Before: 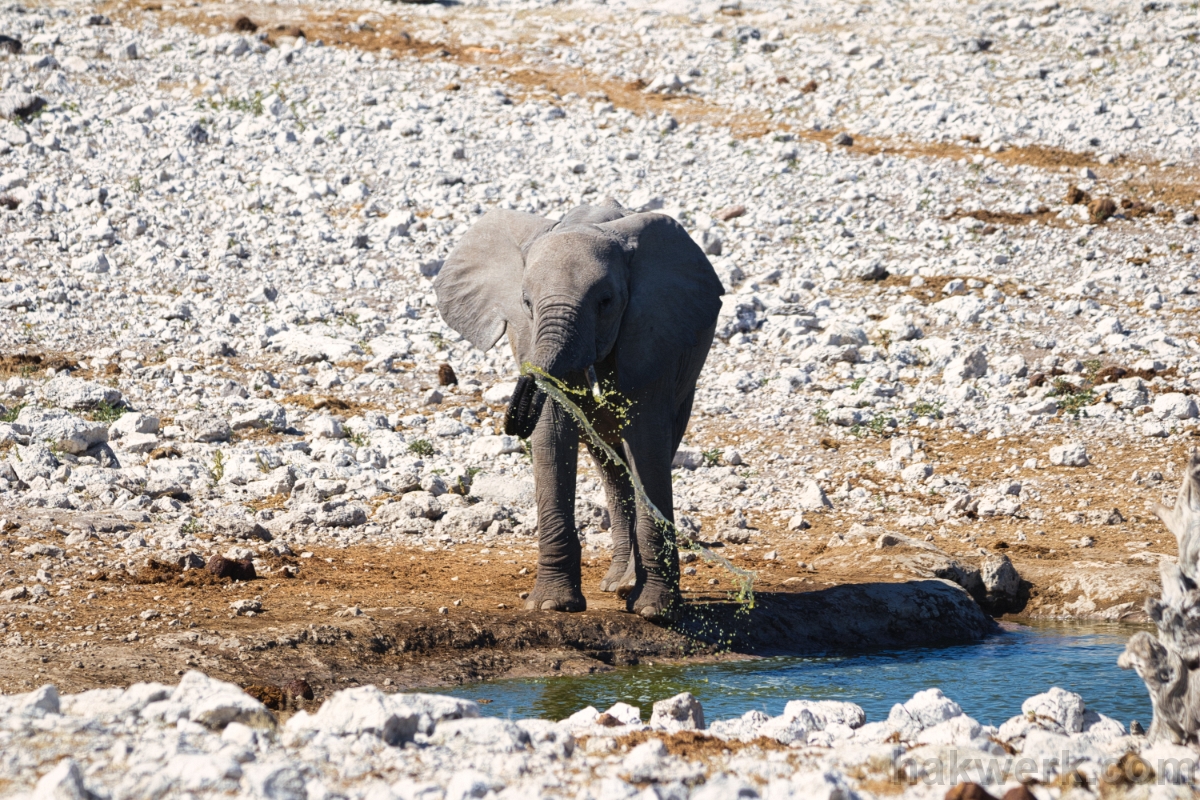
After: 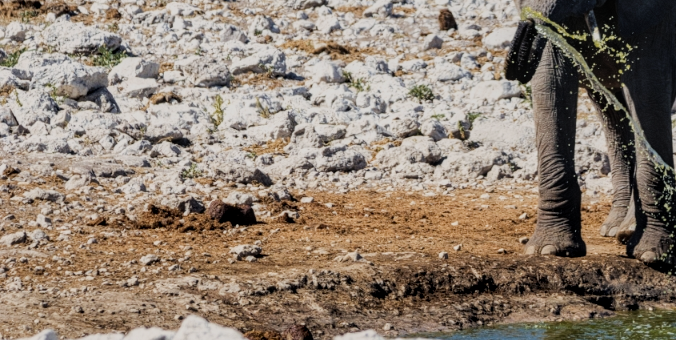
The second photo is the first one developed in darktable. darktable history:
filmic rgb: black relative exposure -7.65 EV, white relative exposure 4.56 EV, hardness 3.61
local contrast: on, module defaults
crop: top 44.483%, right 43.593%, bottom 12.892%
